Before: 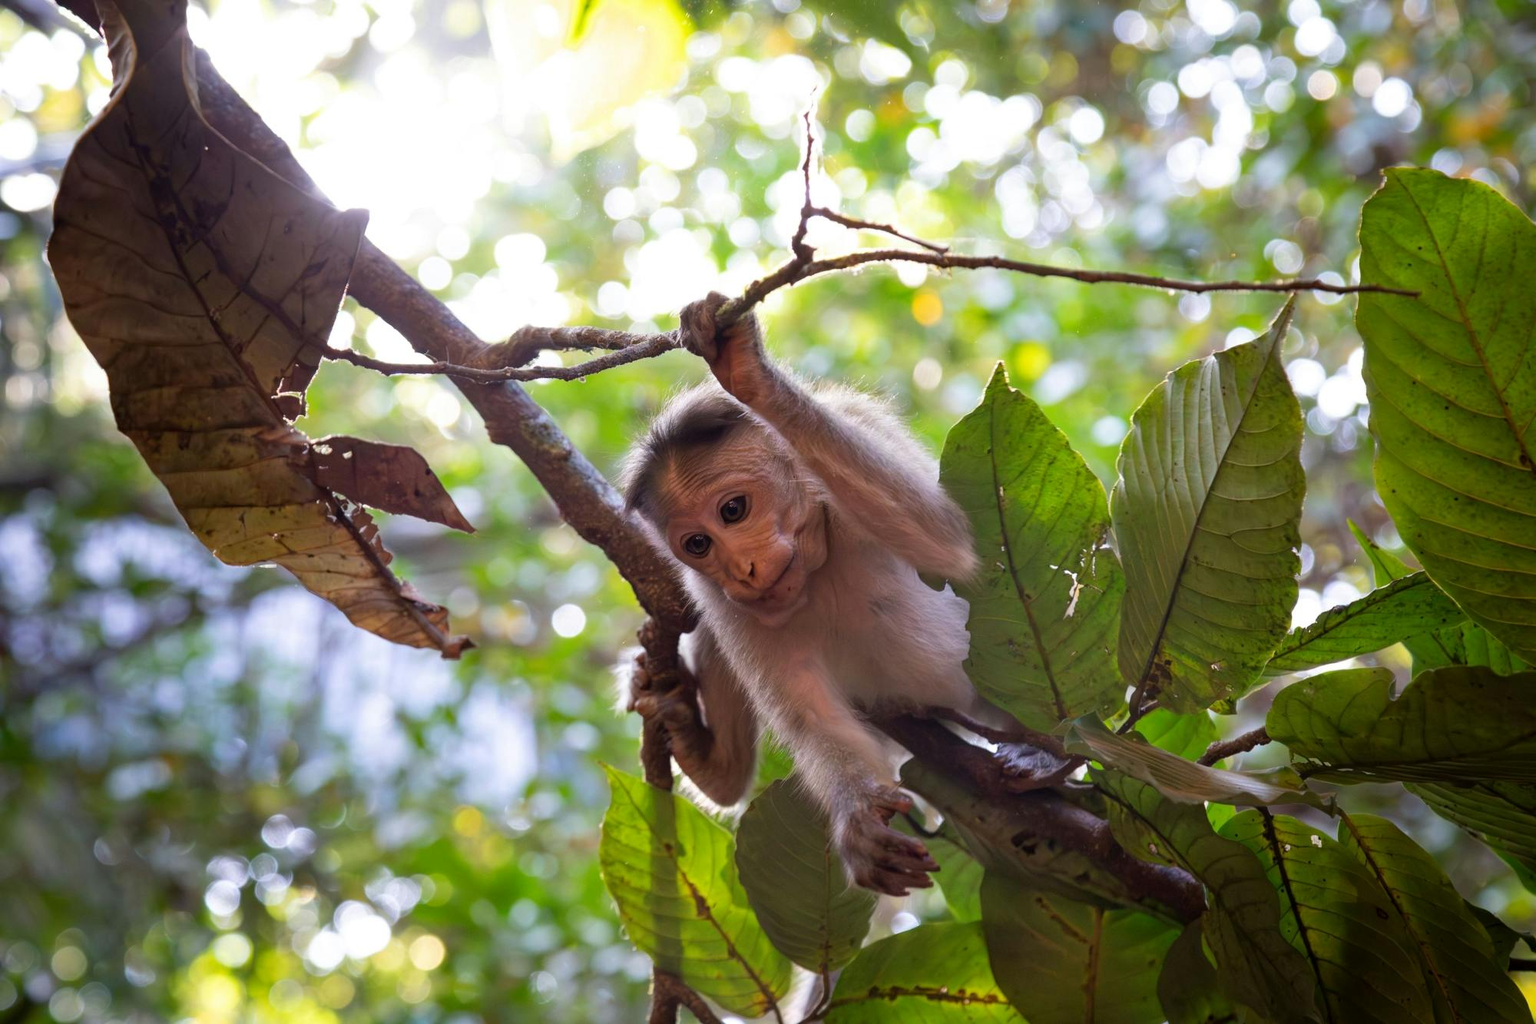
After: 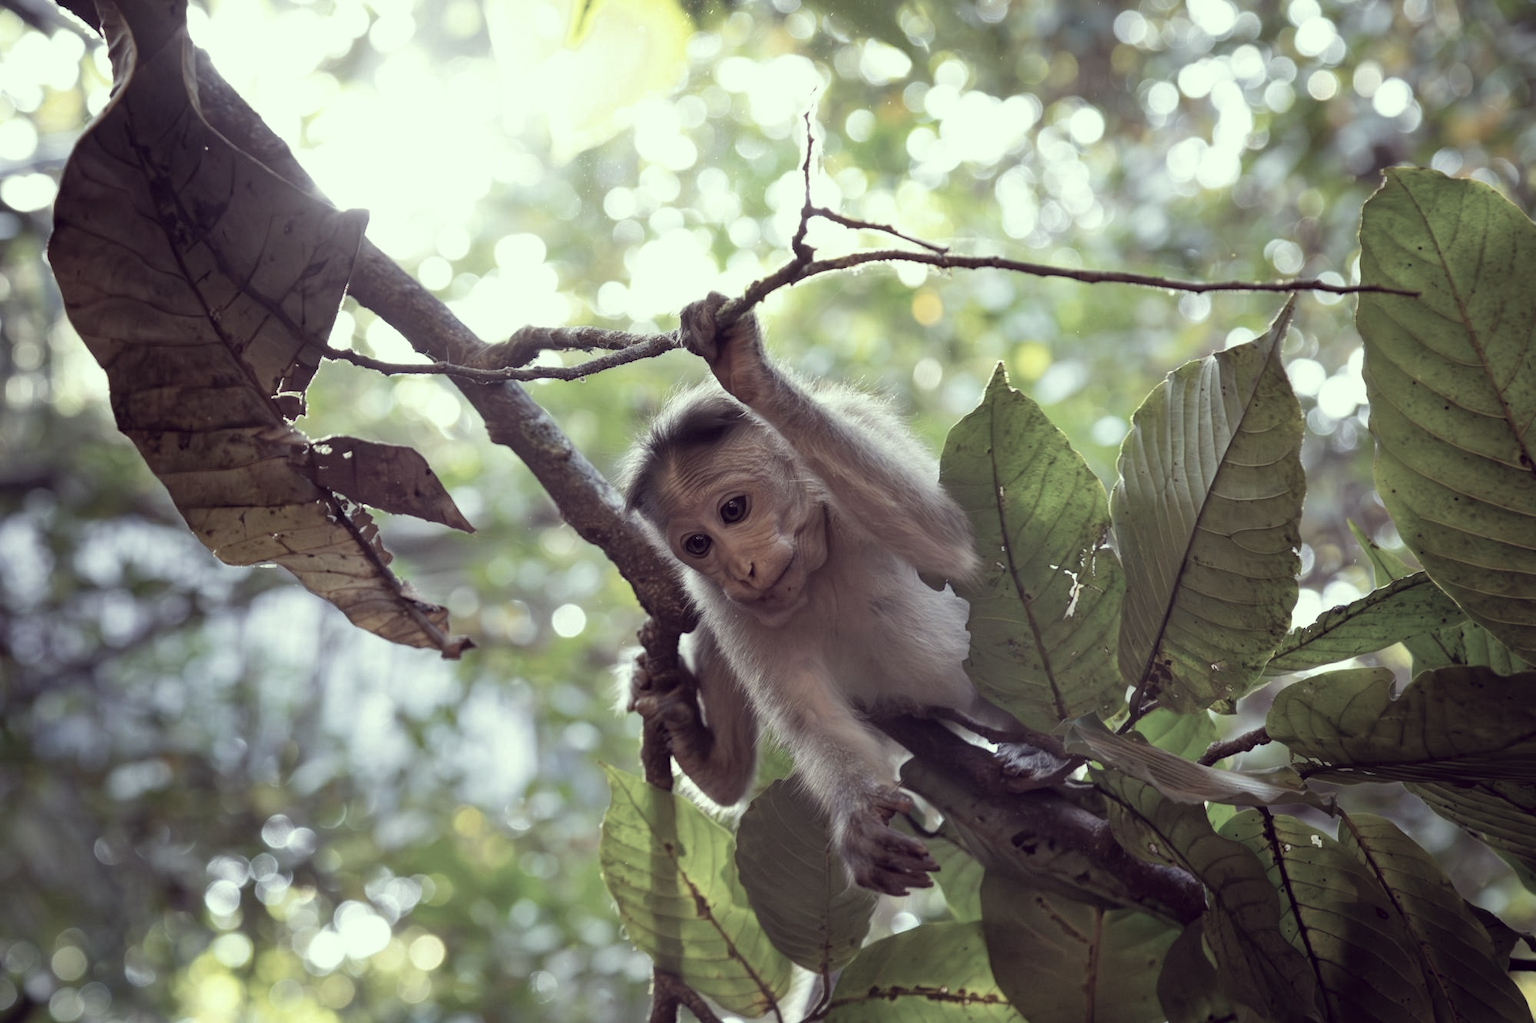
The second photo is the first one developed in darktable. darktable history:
color correction: highlights a* -20.89, highlights b* 20.51, shadows a* 19.29, shadows b* -21.01, saturation 0.405
